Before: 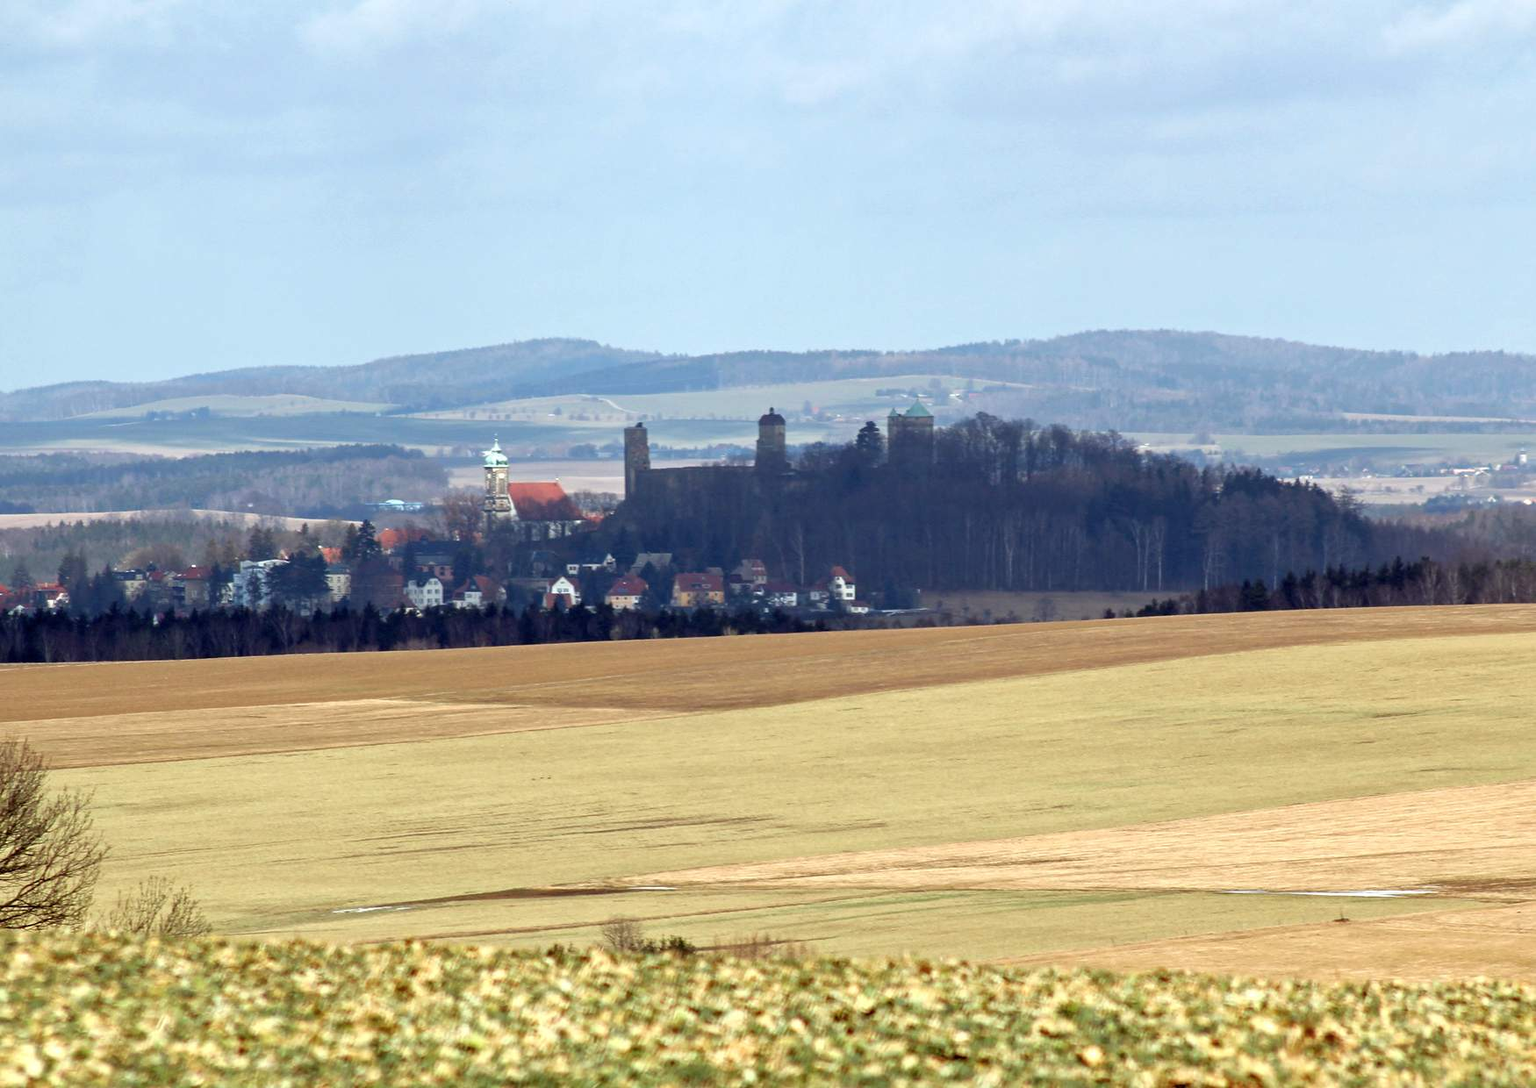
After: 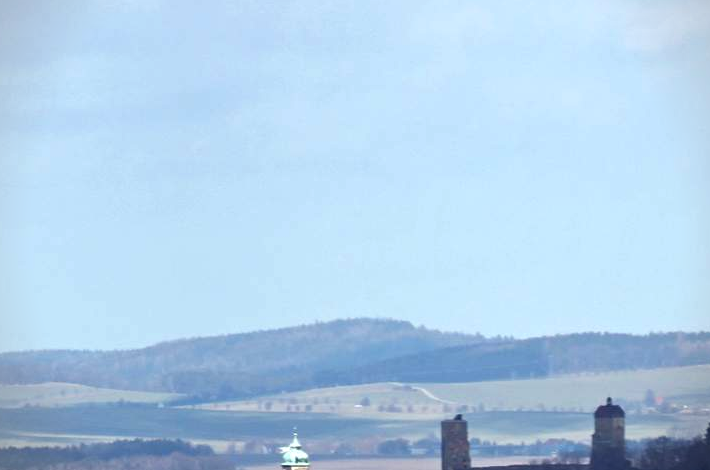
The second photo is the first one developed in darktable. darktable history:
vignetting: fall-off start 91.19%
crop: left 15.452%, top 5.459%, right 43.956%, bottom 56.62%
color balance: gamma [0.9, 0.988, 0.975, 1.025], gain [1.05, 1, 1, 1]
